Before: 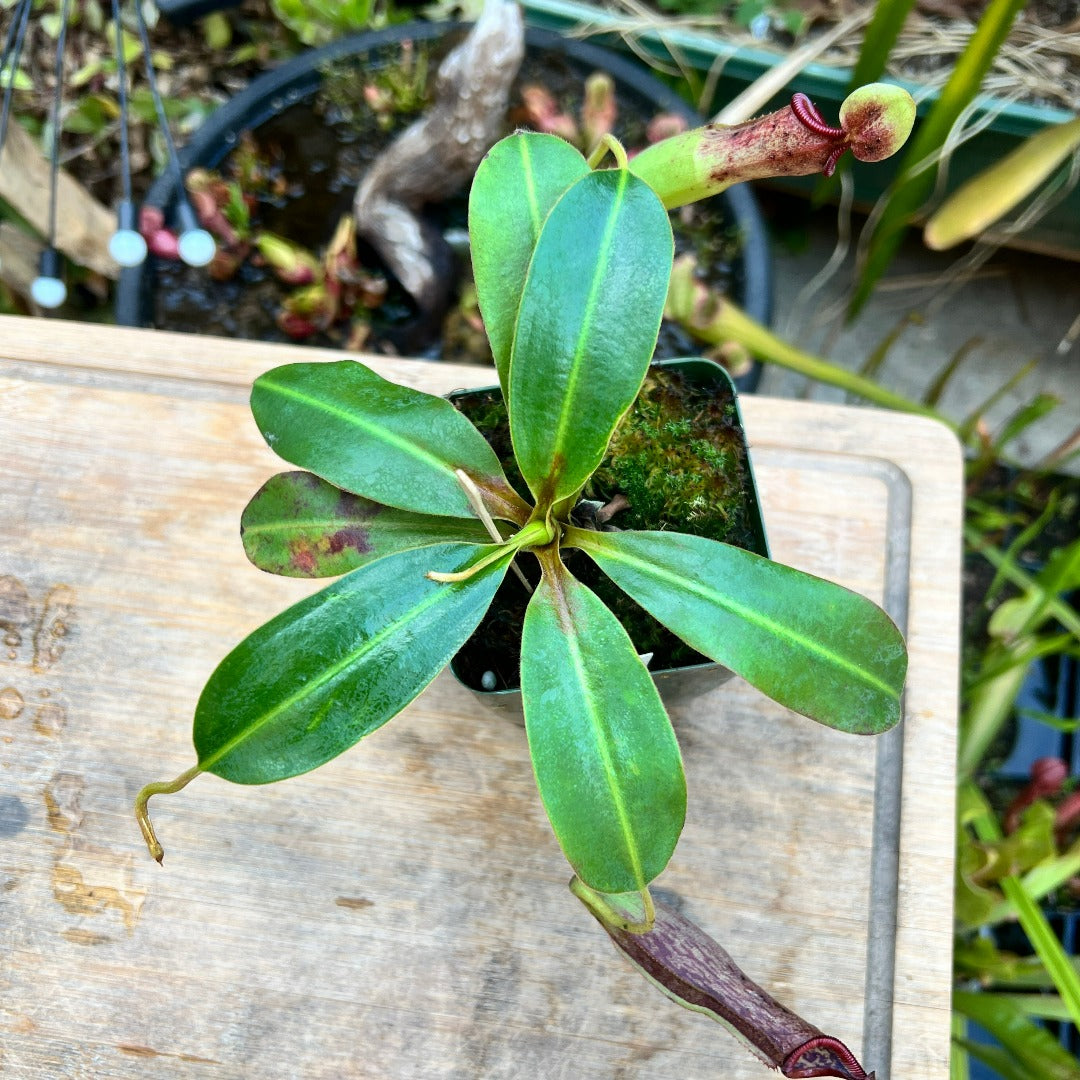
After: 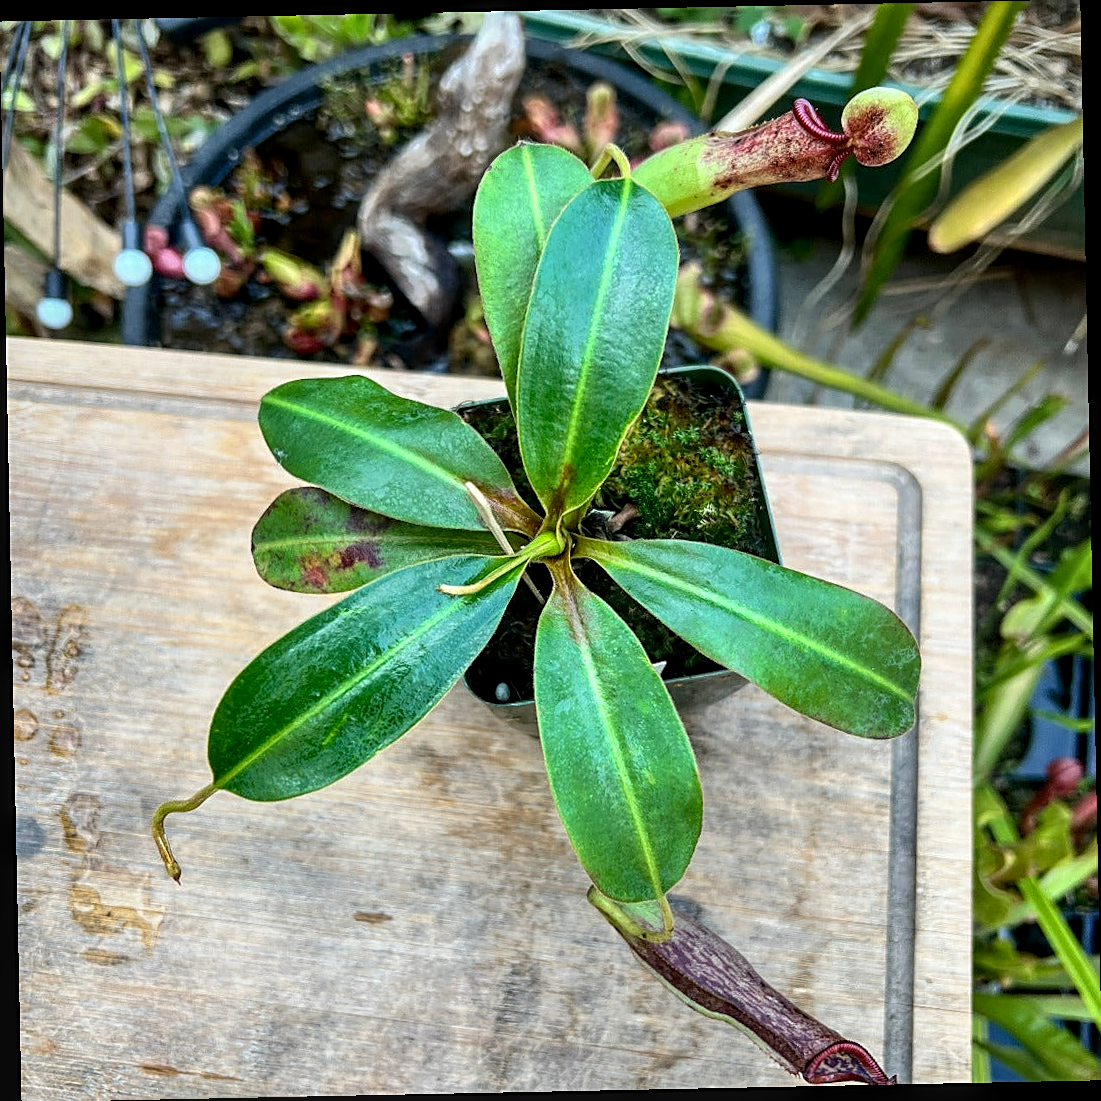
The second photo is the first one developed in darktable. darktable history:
sharpen: on, module defaults
exposure: black level correction 0.001, compensate highlight preservation false
local contrast: detail 130%
rotate and perspective: rotation -1.17°, automatic cropping off
